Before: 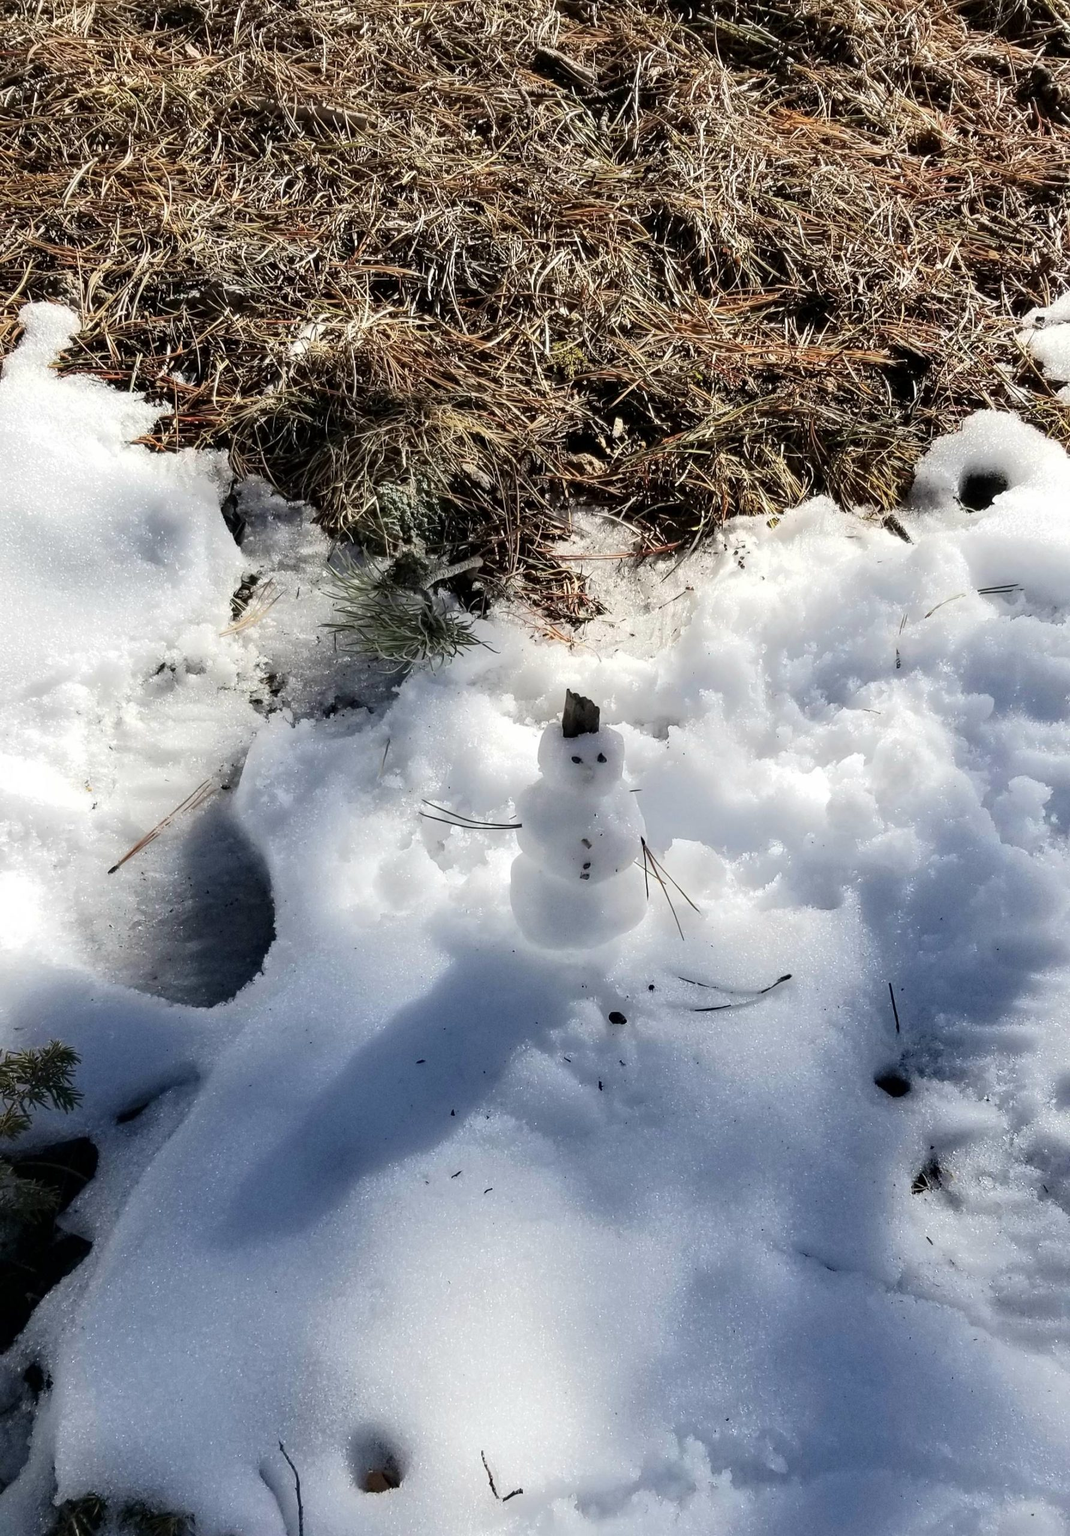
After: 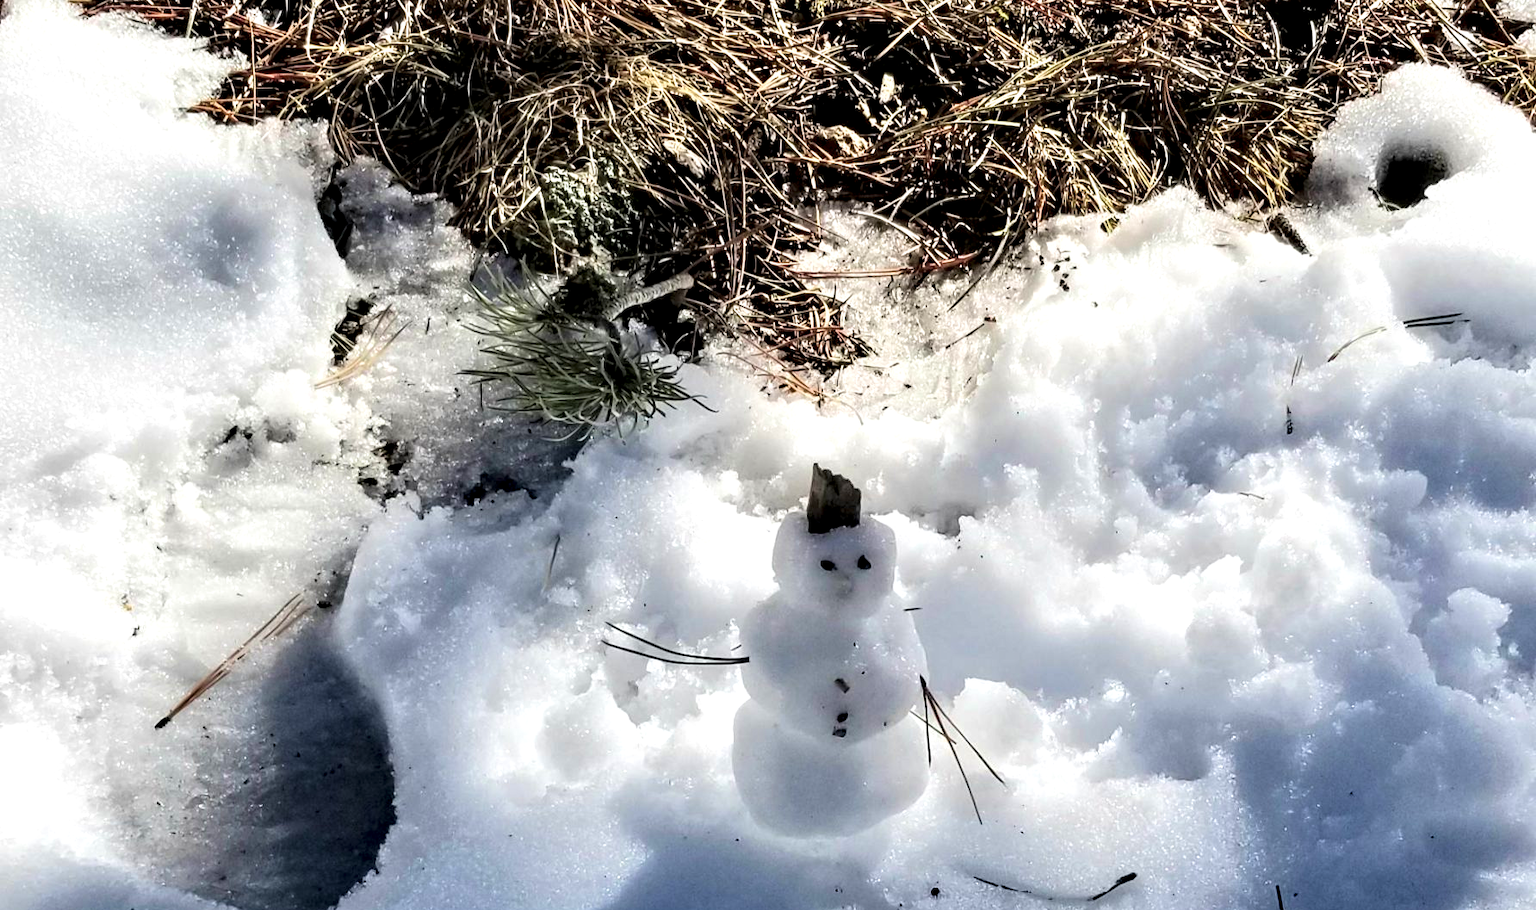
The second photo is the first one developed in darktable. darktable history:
crop and rotate: top 23.84%, bottom 34.858%
velvia: on, module defaults
exposure: exposure 0.164 EV, compensate highlight preservation false
contrast equalizer: octaves 7, y [[0.545, 0.572, 0.59, 0.59, 0.571, 0.545], [0.5 ×6], [0.5 ×6], [0 ×6], [0 ×6]]
